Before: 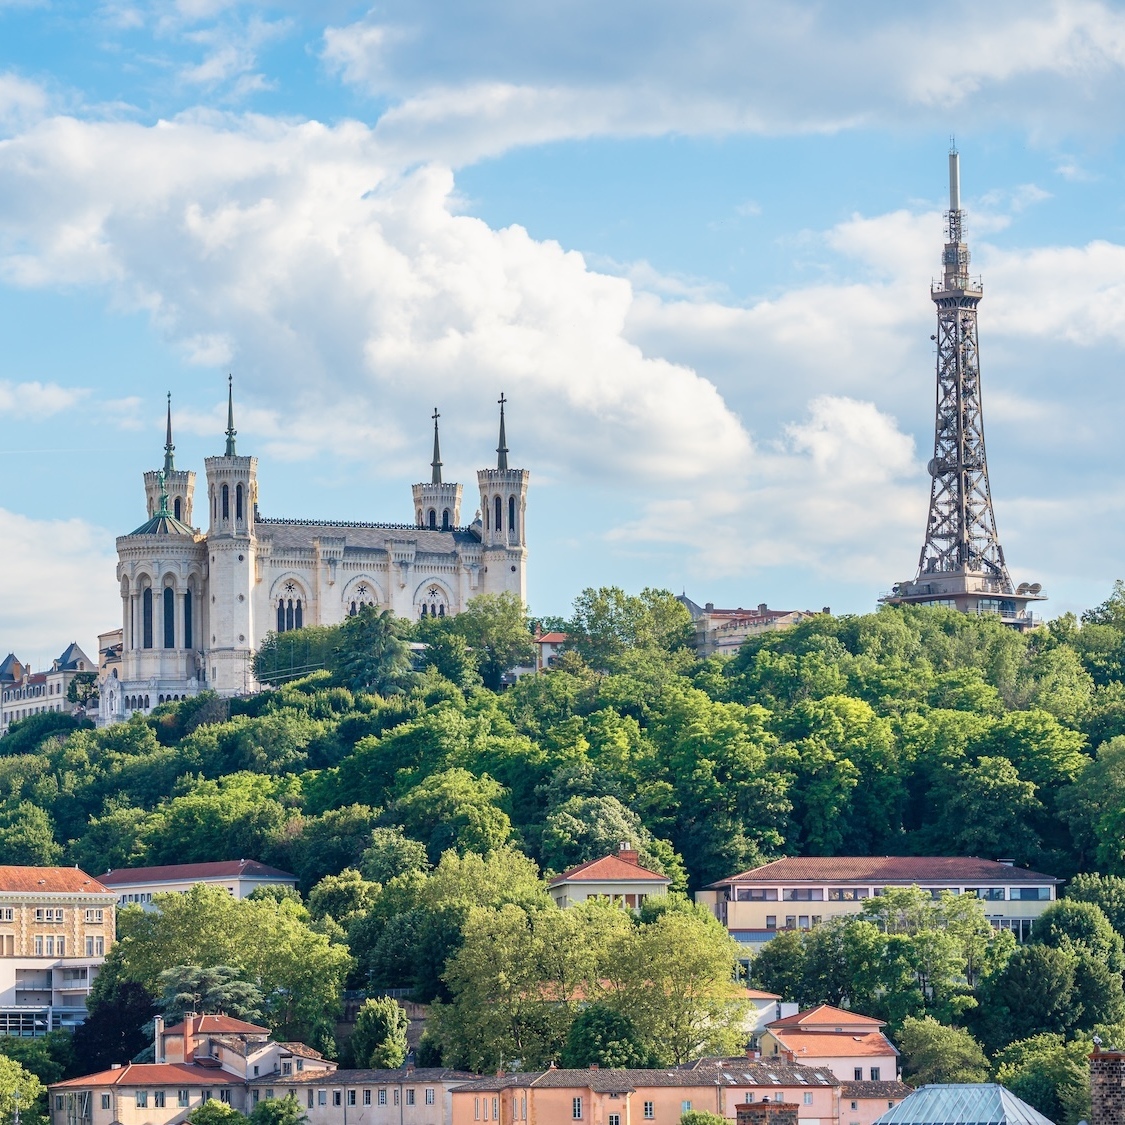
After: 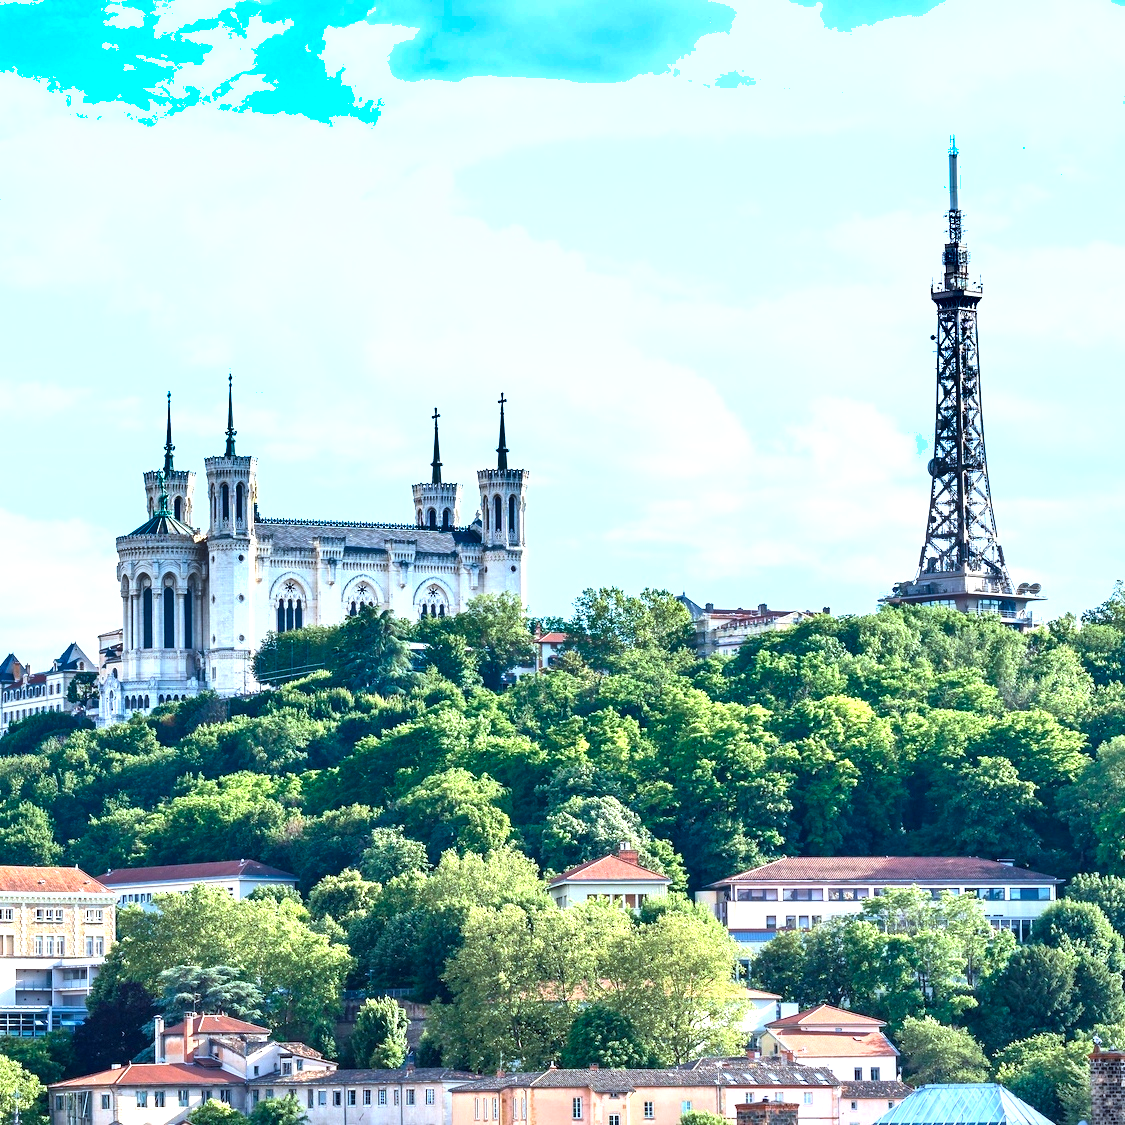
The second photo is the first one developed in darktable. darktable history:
exposure: black level correction 0, exposure 1 EV, compensate exposure bias true, compensate highlight preservation false
shadows and highlights: radius 265.02, soften with gaussian
color calibration: illuminant F (fluorescent), F source F9 (Cool White Deluxe 4150 K) – high CRI, x 0.374, y 0.373, temperature 4160.22 K
